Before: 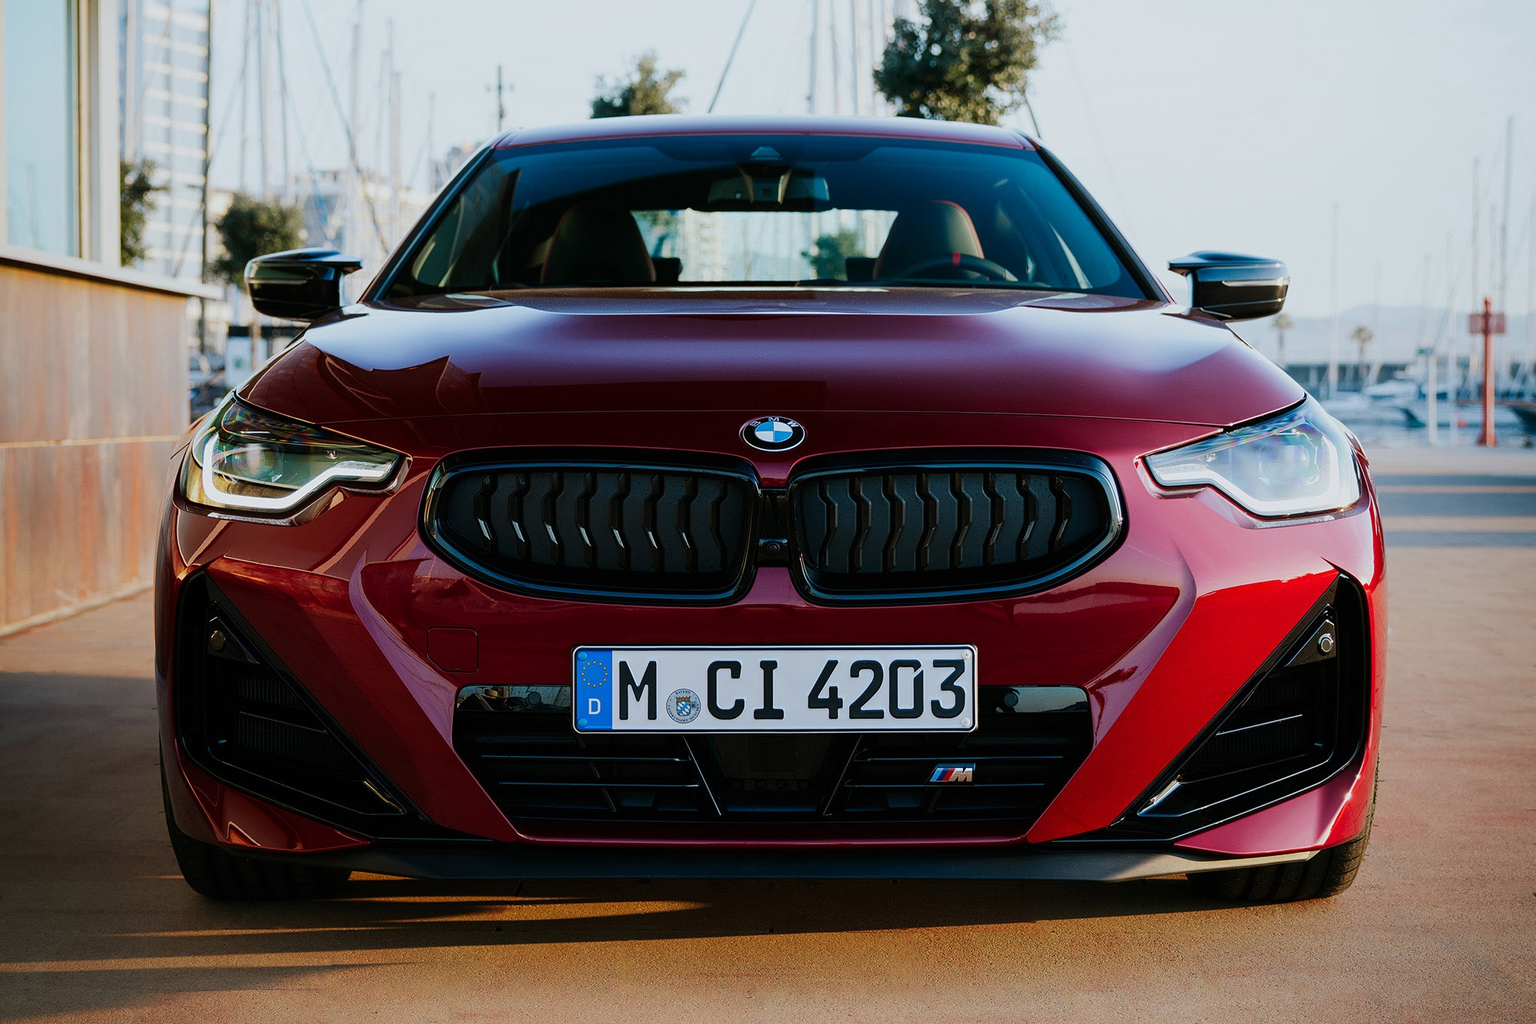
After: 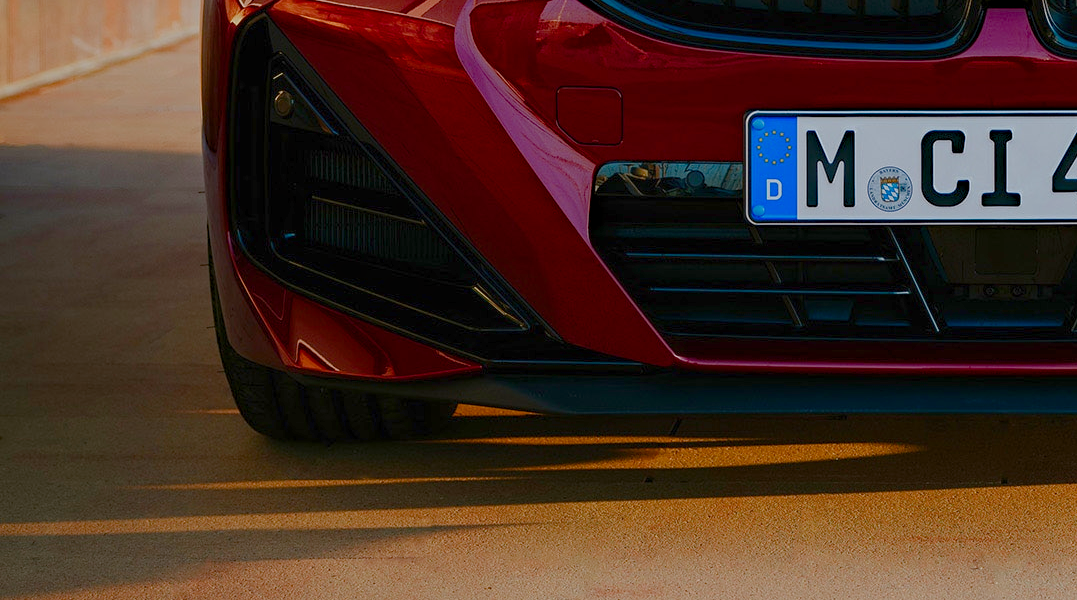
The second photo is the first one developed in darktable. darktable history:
haze removal: compatibility mode true, adaptive false
color balance rgb: perceptual saturation grading › global saturation 20%, perceptual saturation grading › highlights -48.939%, perceptual saturation grading › shadows 25.29%, contrast -20.539%
crop and rotate: top 54.792%, right 46.1%, bottom 0.185%
